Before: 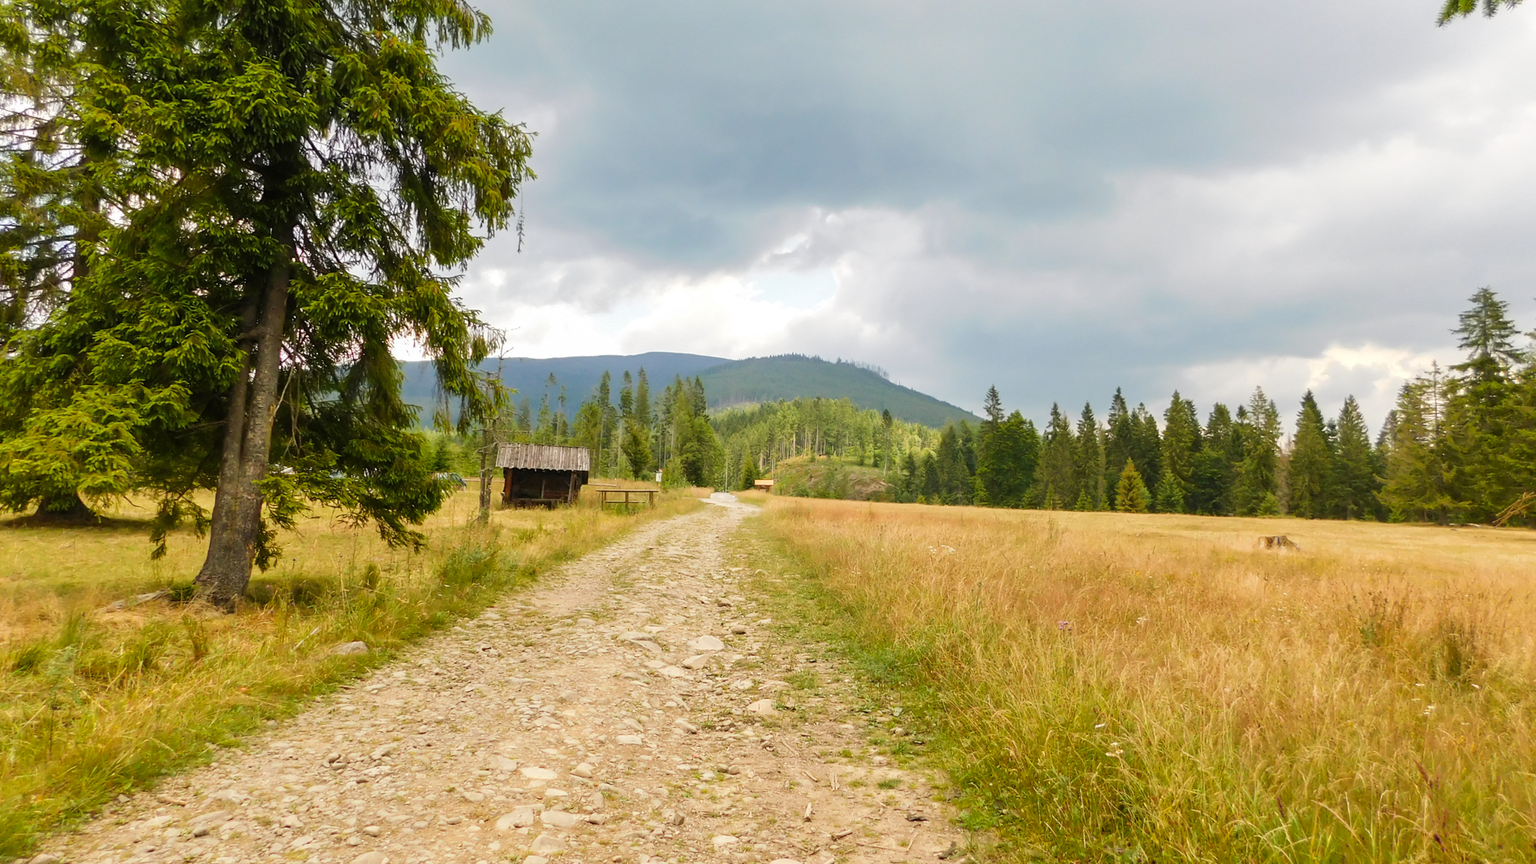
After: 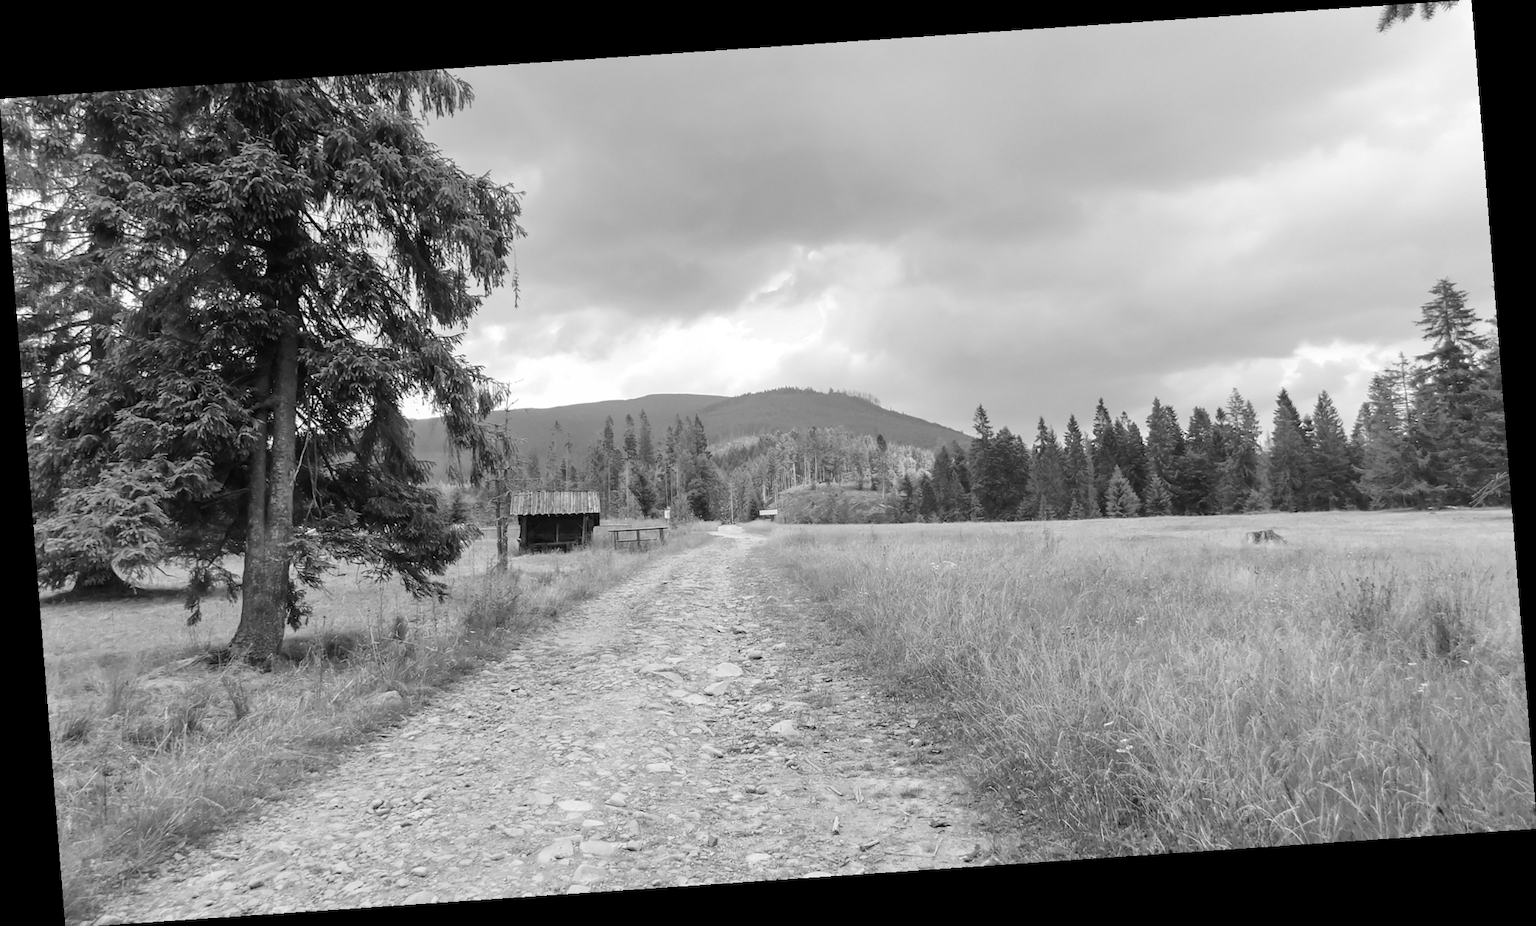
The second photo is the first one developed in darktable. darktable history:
monochrome: on, module defaults
rotate and perspective: rotation -4.2°, shear 0.006, automatic cropping off
